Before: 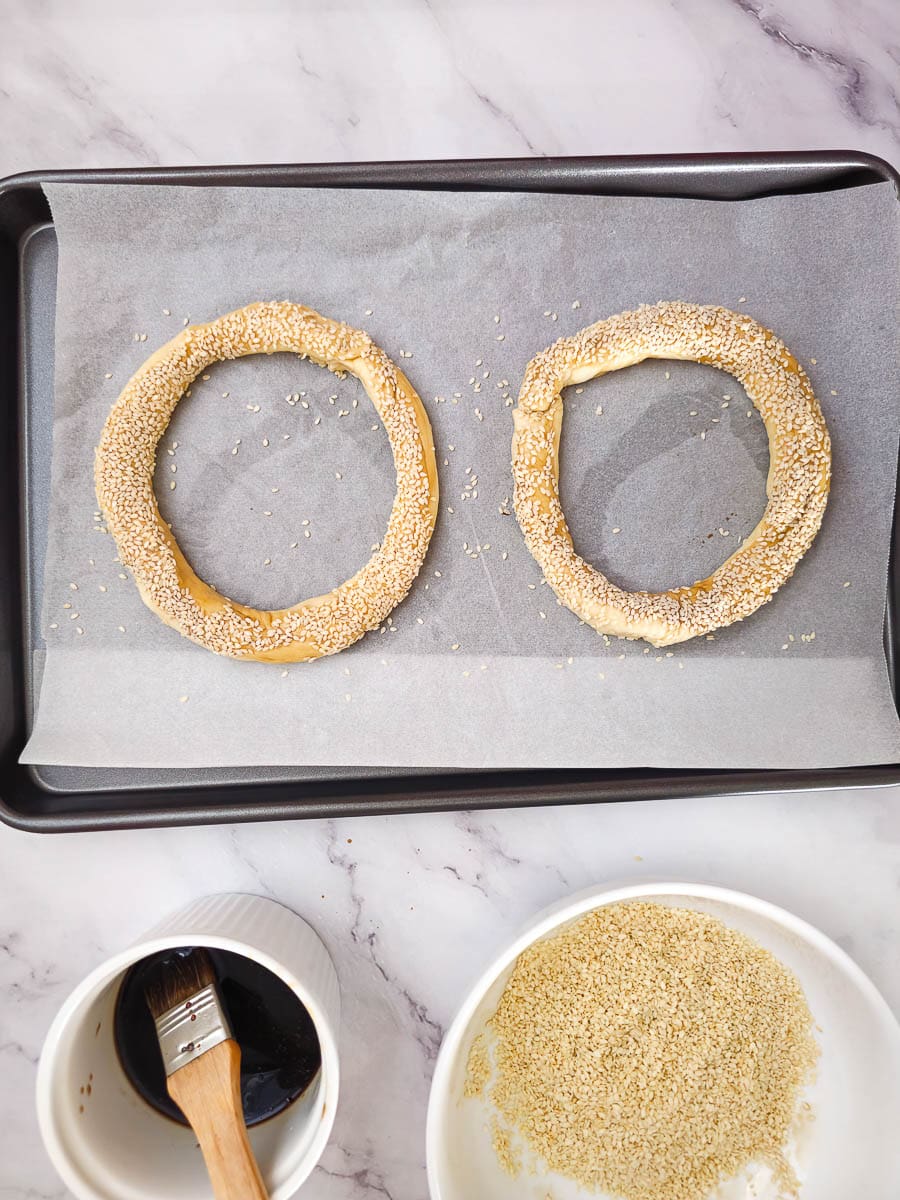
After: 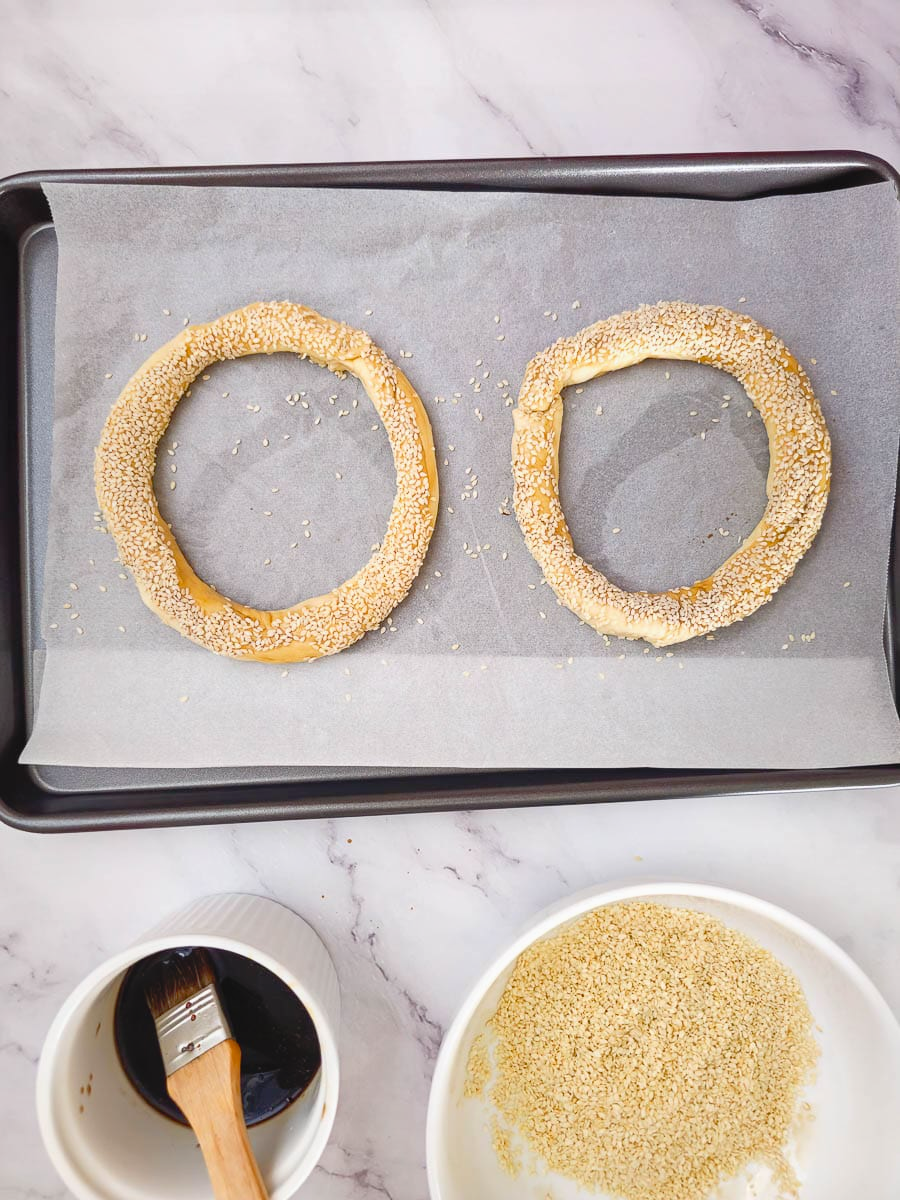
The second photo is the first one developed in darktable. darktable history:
local contrast: highlights 68%, shadows 68%, detail 82%, midtone range 0.325
exposure: black level correction 0.009, exposure 0.119 EV, compensate highlight preservation false
